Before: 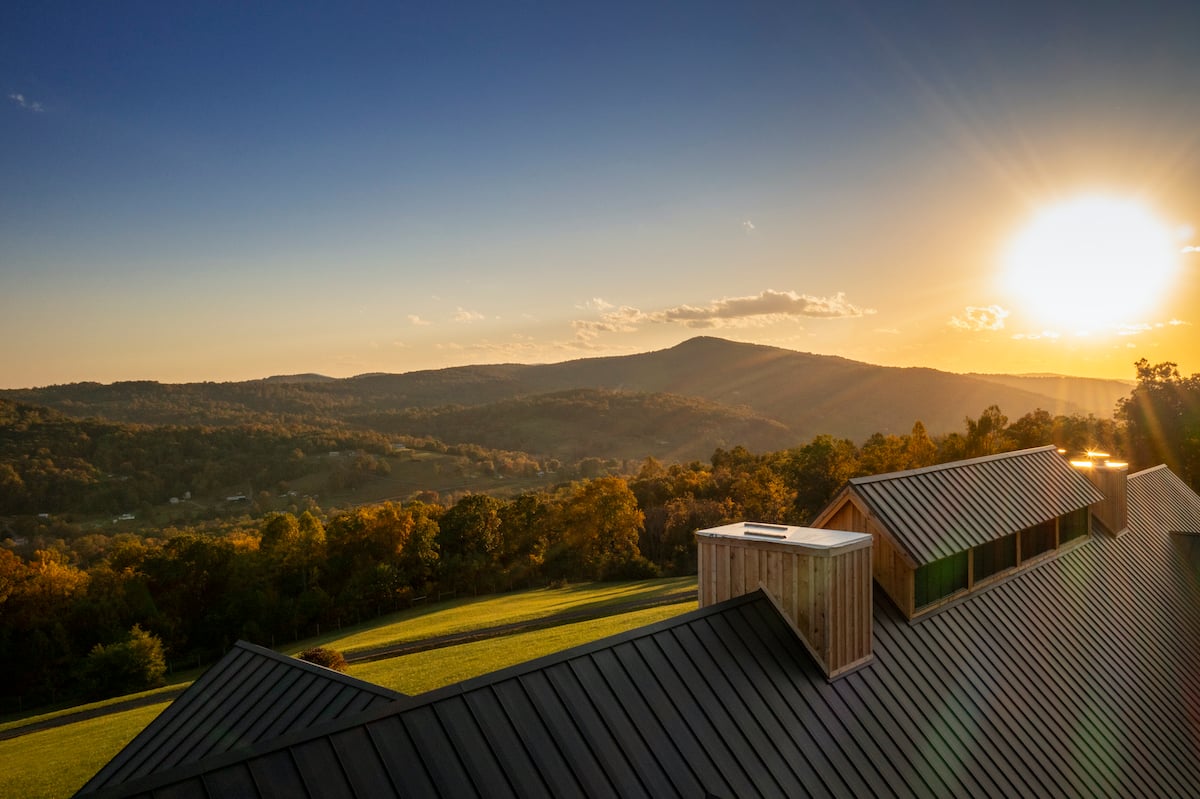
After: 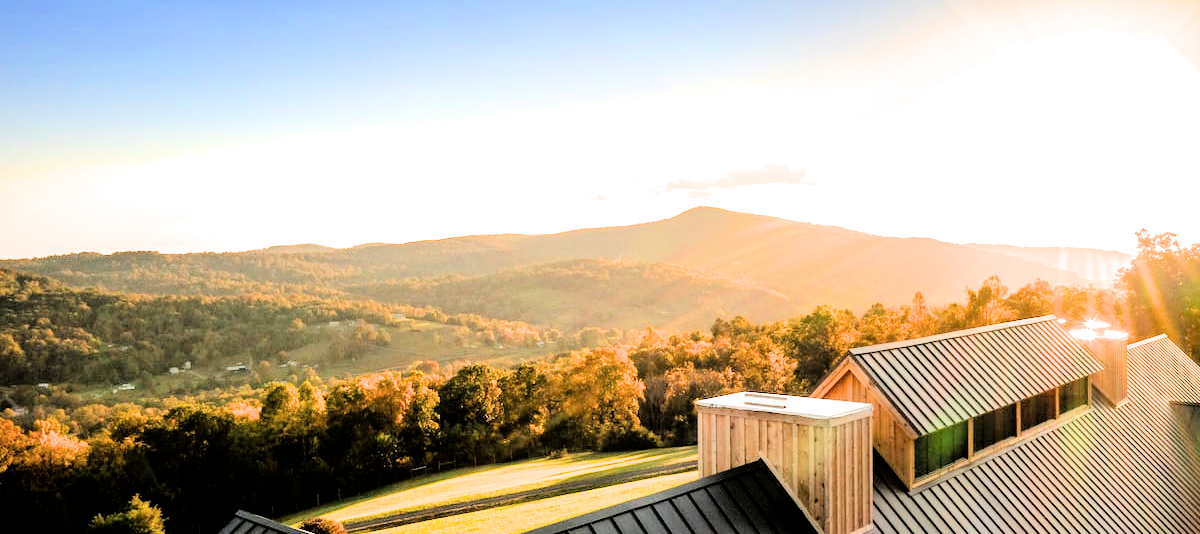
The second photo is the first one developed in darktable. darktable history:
crop: top 16.315%, bottom 16.733%
tone equalizer: -7 EV 0.157 EV, -6 EV 0.594 EV, -5 EV 1.15 EV, -4 EV 1.36 EV, -3 EV 1.15 EV, -2 EV 0.6 EV, -1 EV 0.15 EV, edges refinement/feathering 500, mask exposure compensation -1.57 EV, preserve details no
exposure: black level correction 0, exposure 1.402 EV, compensate highlight preservation false
filmic rgb: black relative exposure -4.9 EV, white relative exposure 2.83 EV, hardness 3.7, color science v6 (2022)
